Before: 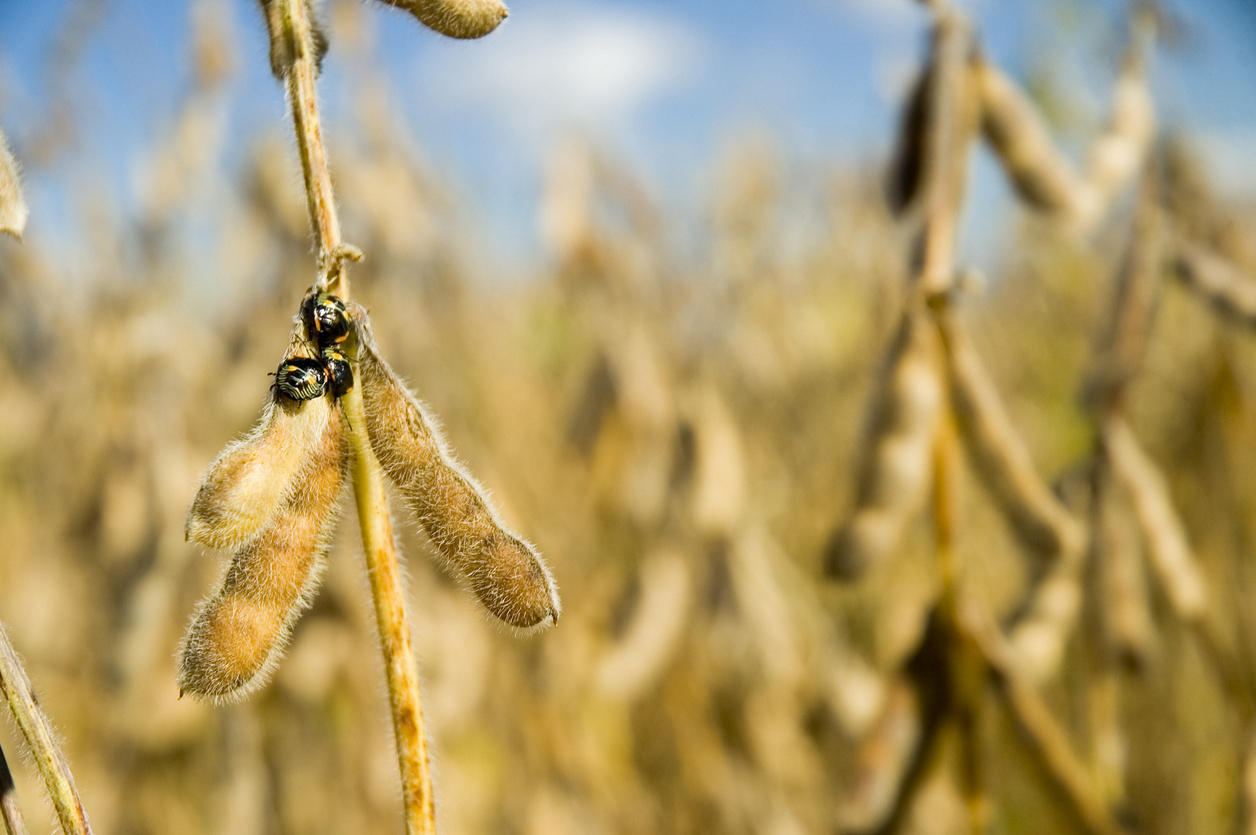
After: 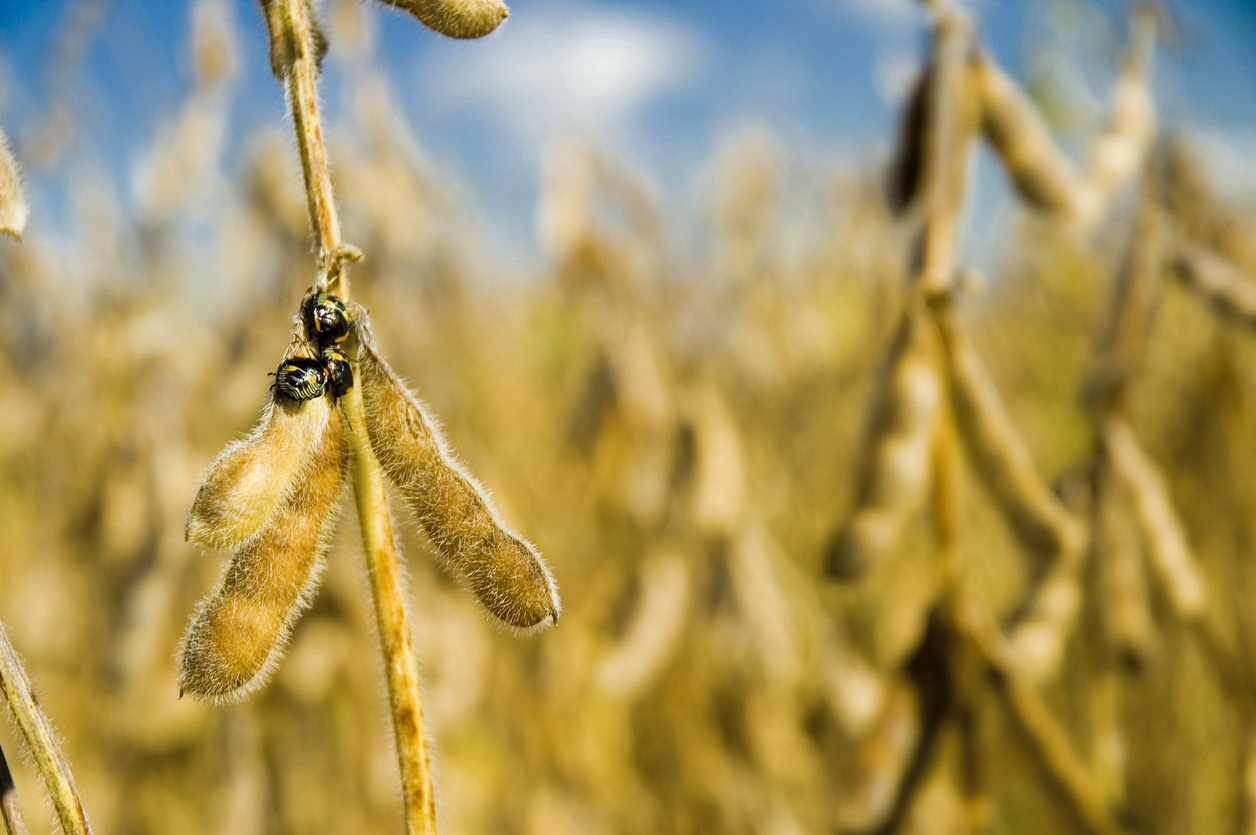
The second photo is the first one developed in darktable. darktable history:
color zones: curves: ch0 [(0, 0.5) (0.125, 0.4) (0.25, 0.5) (0.375, 0.4) (0.5, 0.4) (0.625, 0.35) (0.75, 0.35) (0.875, 0.5)]; ch1 [(0, 0.35) (0.125, 0.45) (0.25, 0.35) (0.375, 0.35) (0.5, 0.35) (0.625, 0.35) (0.75, 0.45) (0.875, 0.35)]; ch2 [(0, 0.6) (0.125, 0.5) (0.25, 0.5) (0.375, 0.6) (0.5, 0.6) (0.625, 0.5) (0.75, 0.5) (0.875, 0.5)]
color balance rgb: linear chroma grading › global chroma 15%, perceptual saturation grading › global saturation 30%
